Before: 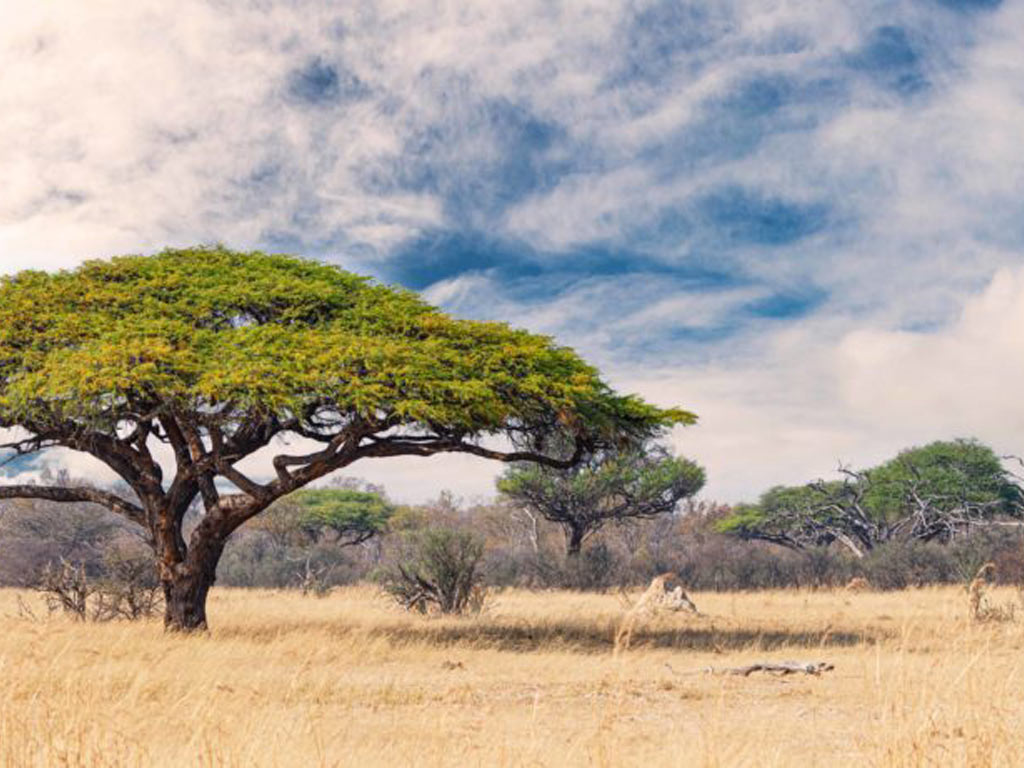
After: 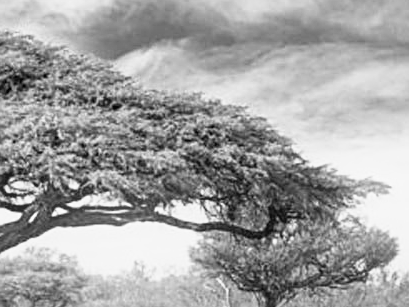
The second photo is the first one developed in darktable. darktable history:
bloom: size 9%, threshold 100%, strength 7%
base curve: curves: ch0 [(0, 0) (0.557, 0.834) (1, 1)]
monochrome: a 32, b 64, size 2.3
crop: left 30%, top 30%, right 30%, bottom 30%
sharpen: on, module defaults
